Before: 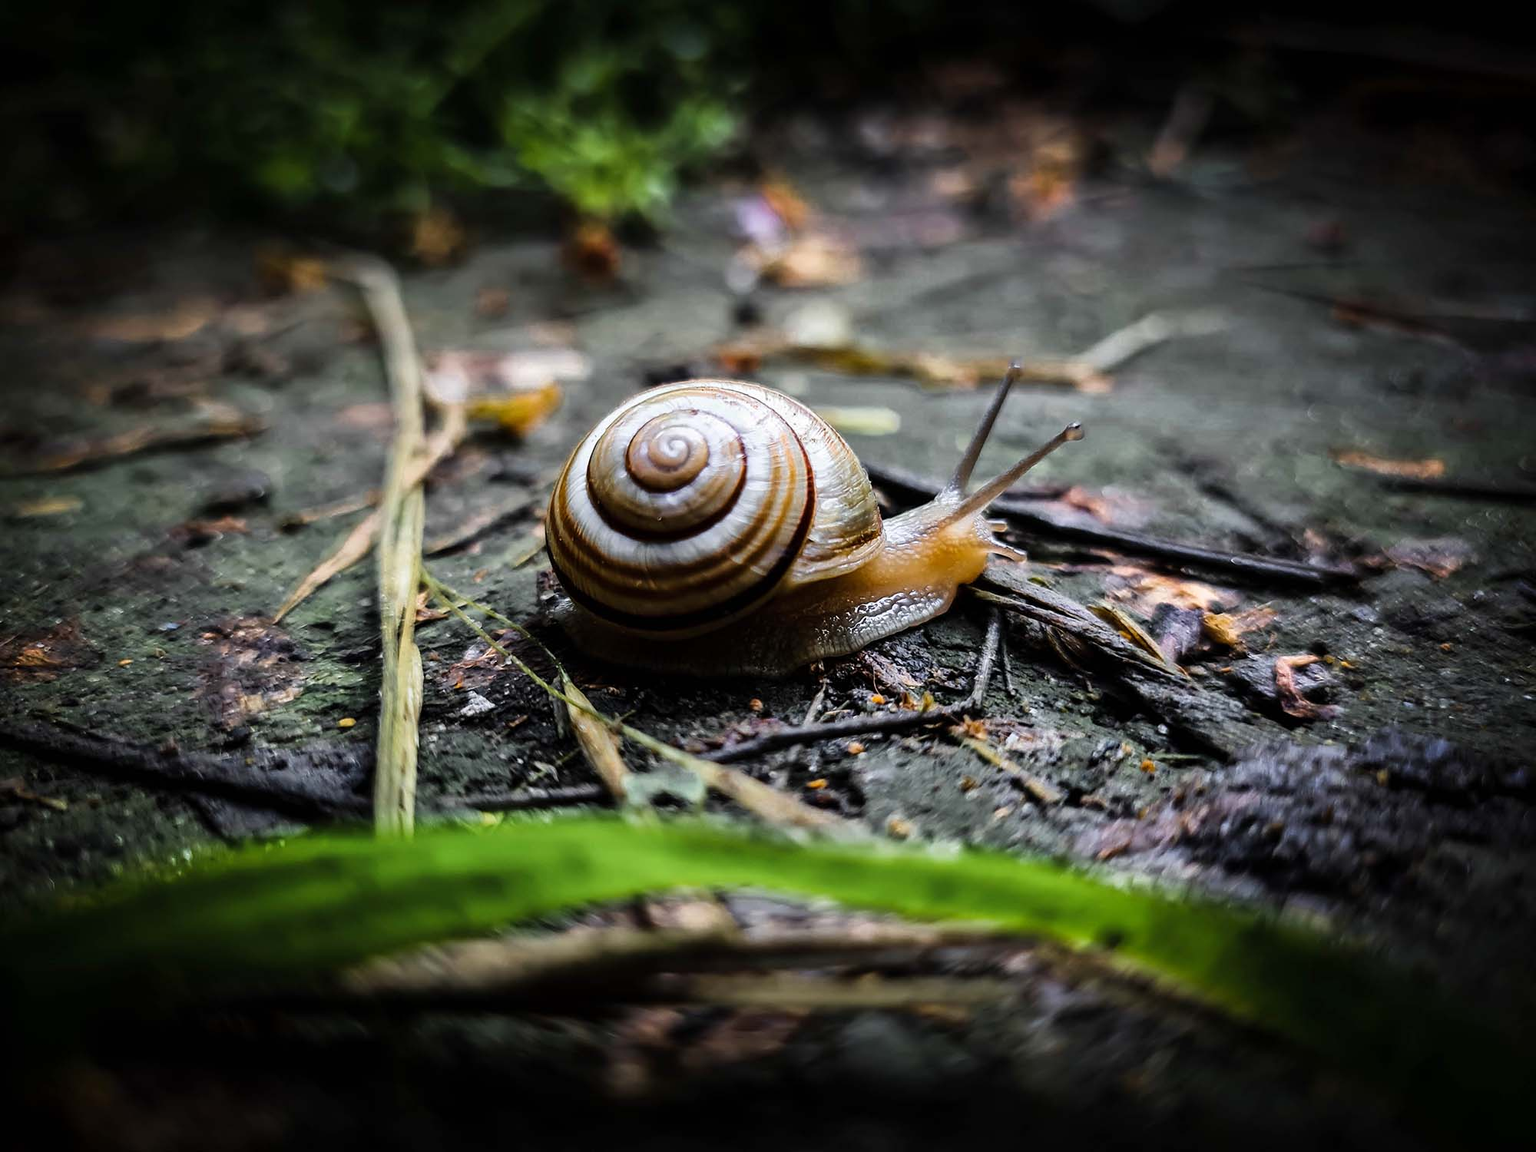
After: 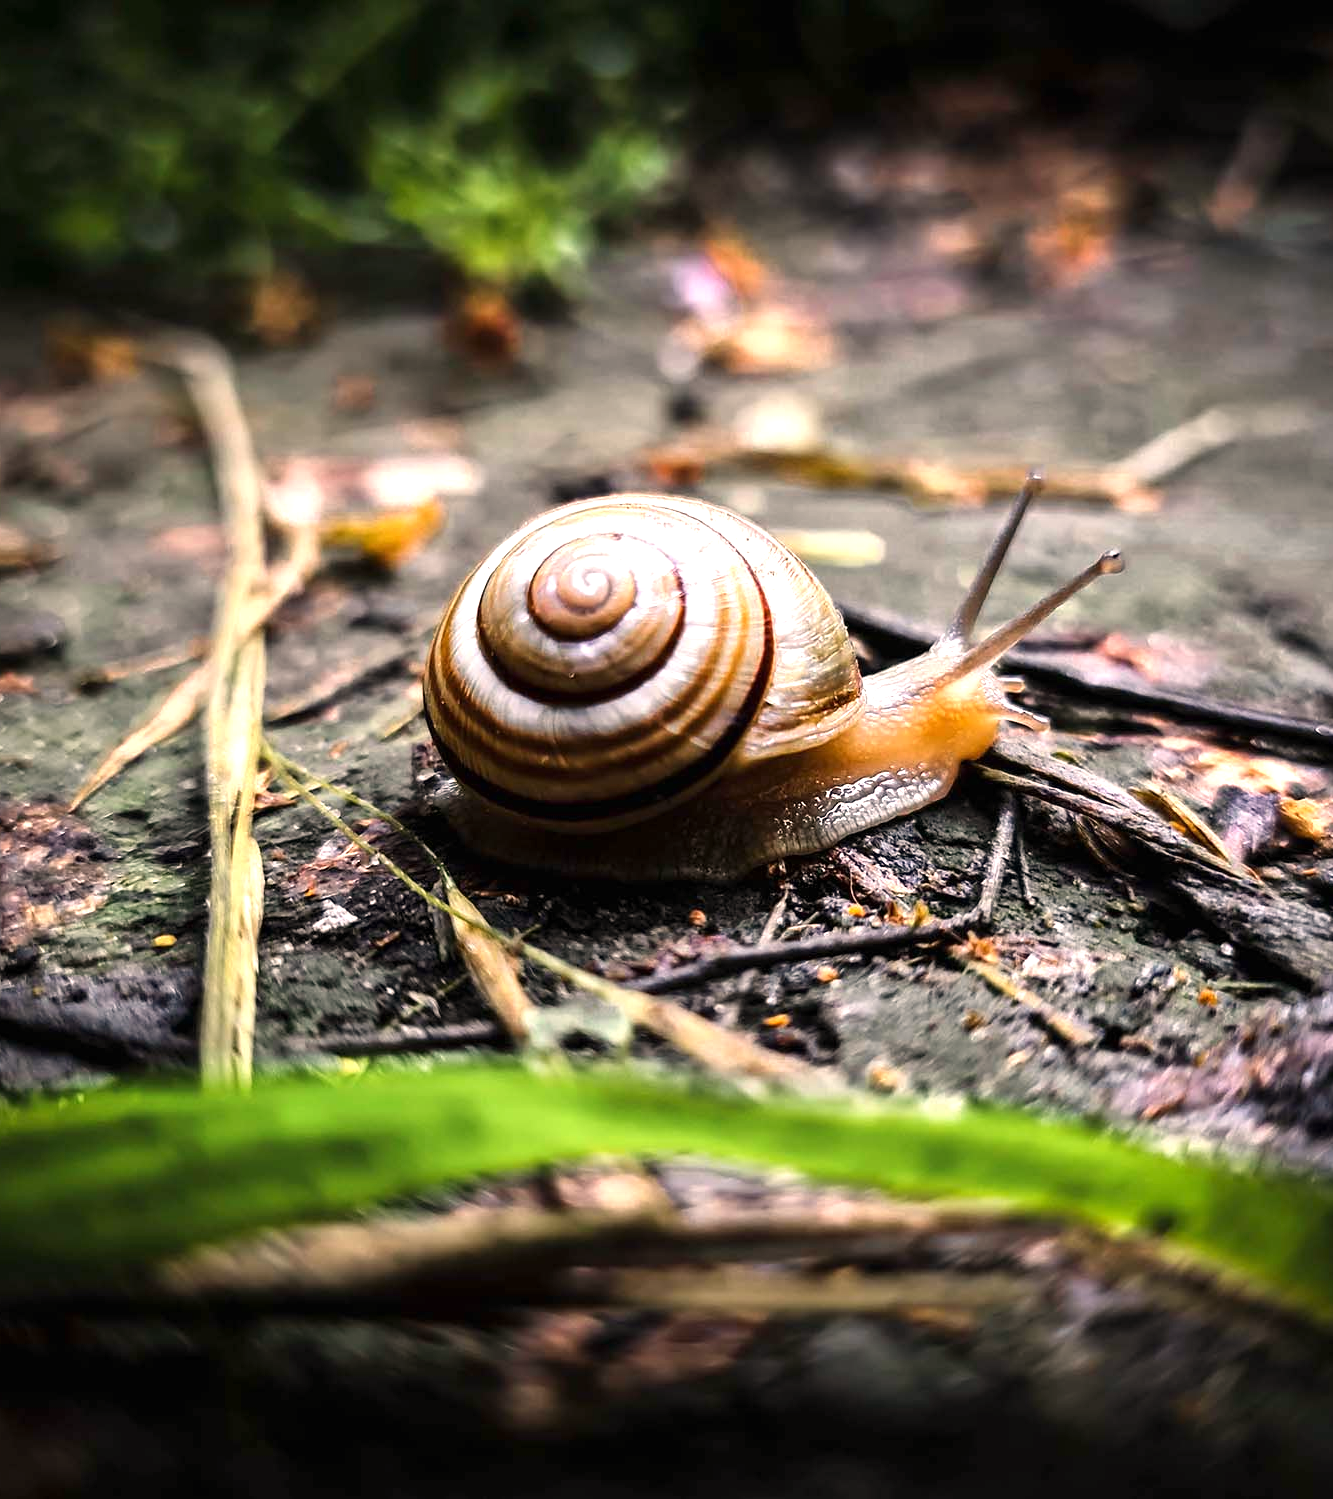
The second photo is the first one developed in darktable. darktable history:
exposure: black level correction 0, exposure 0.7 EV, compensate exposure bias true, compensate highlight preservation false
white balance: red 1.127, blue 0.943
crop and rotate: left 14.385%, right 18.948%
